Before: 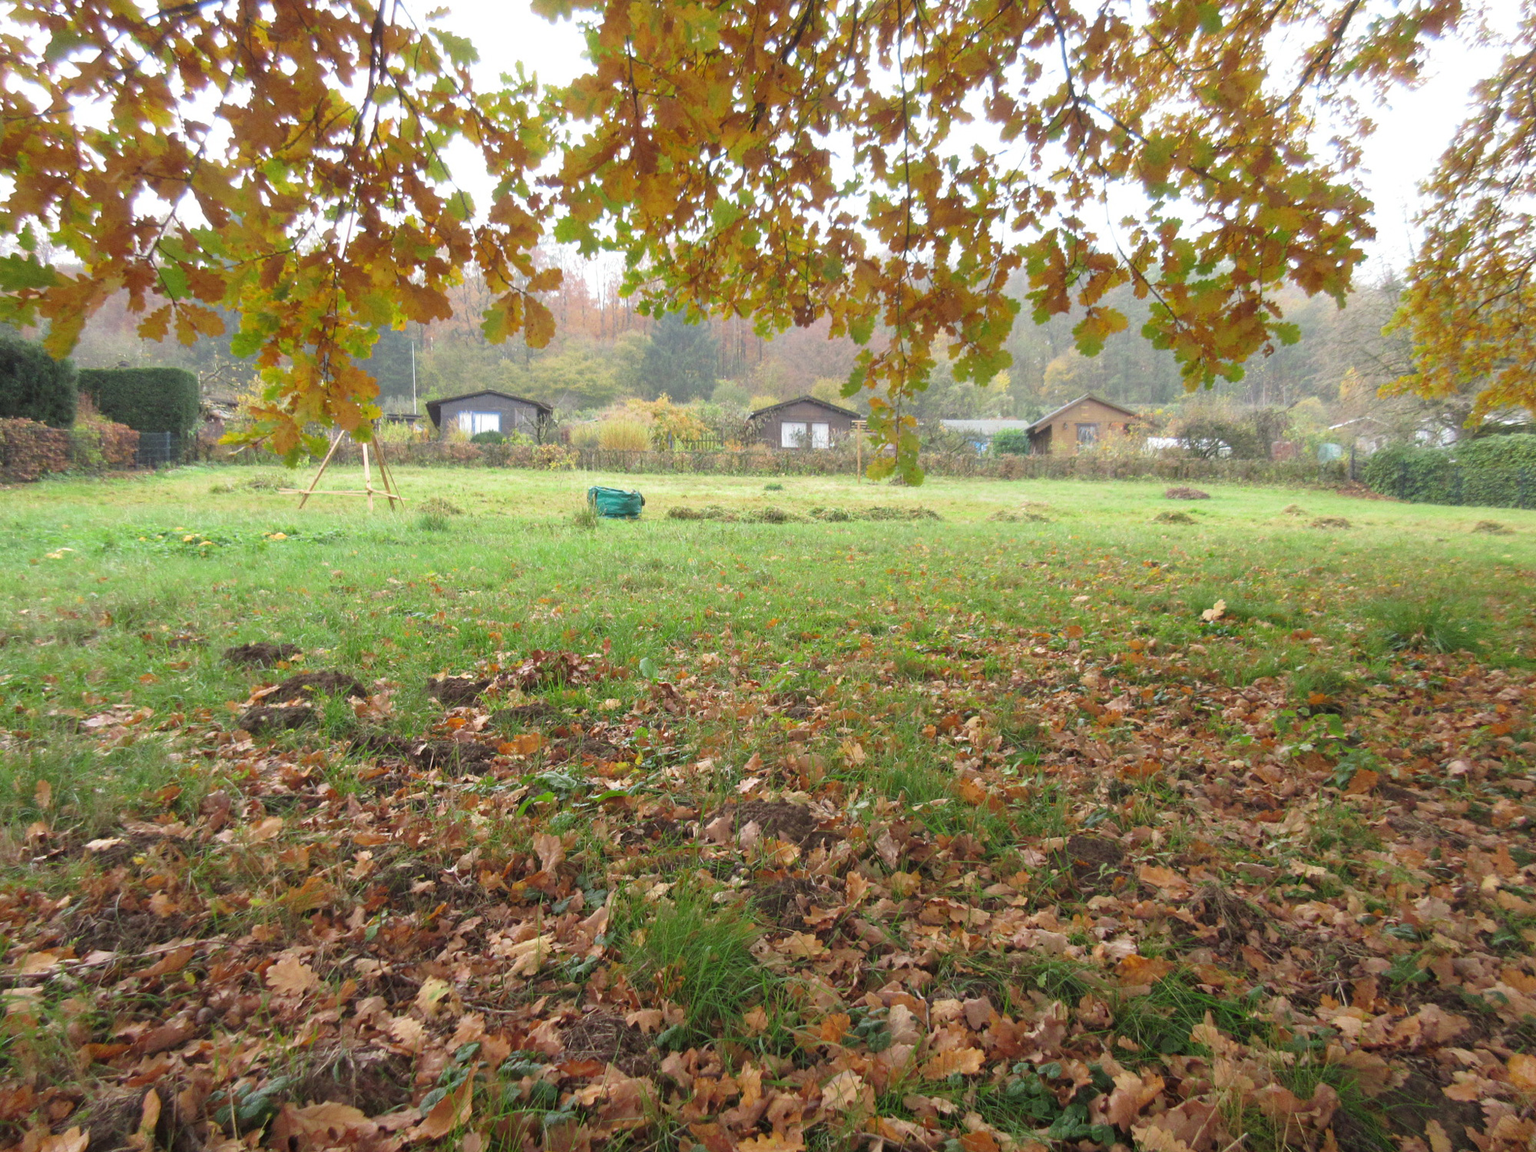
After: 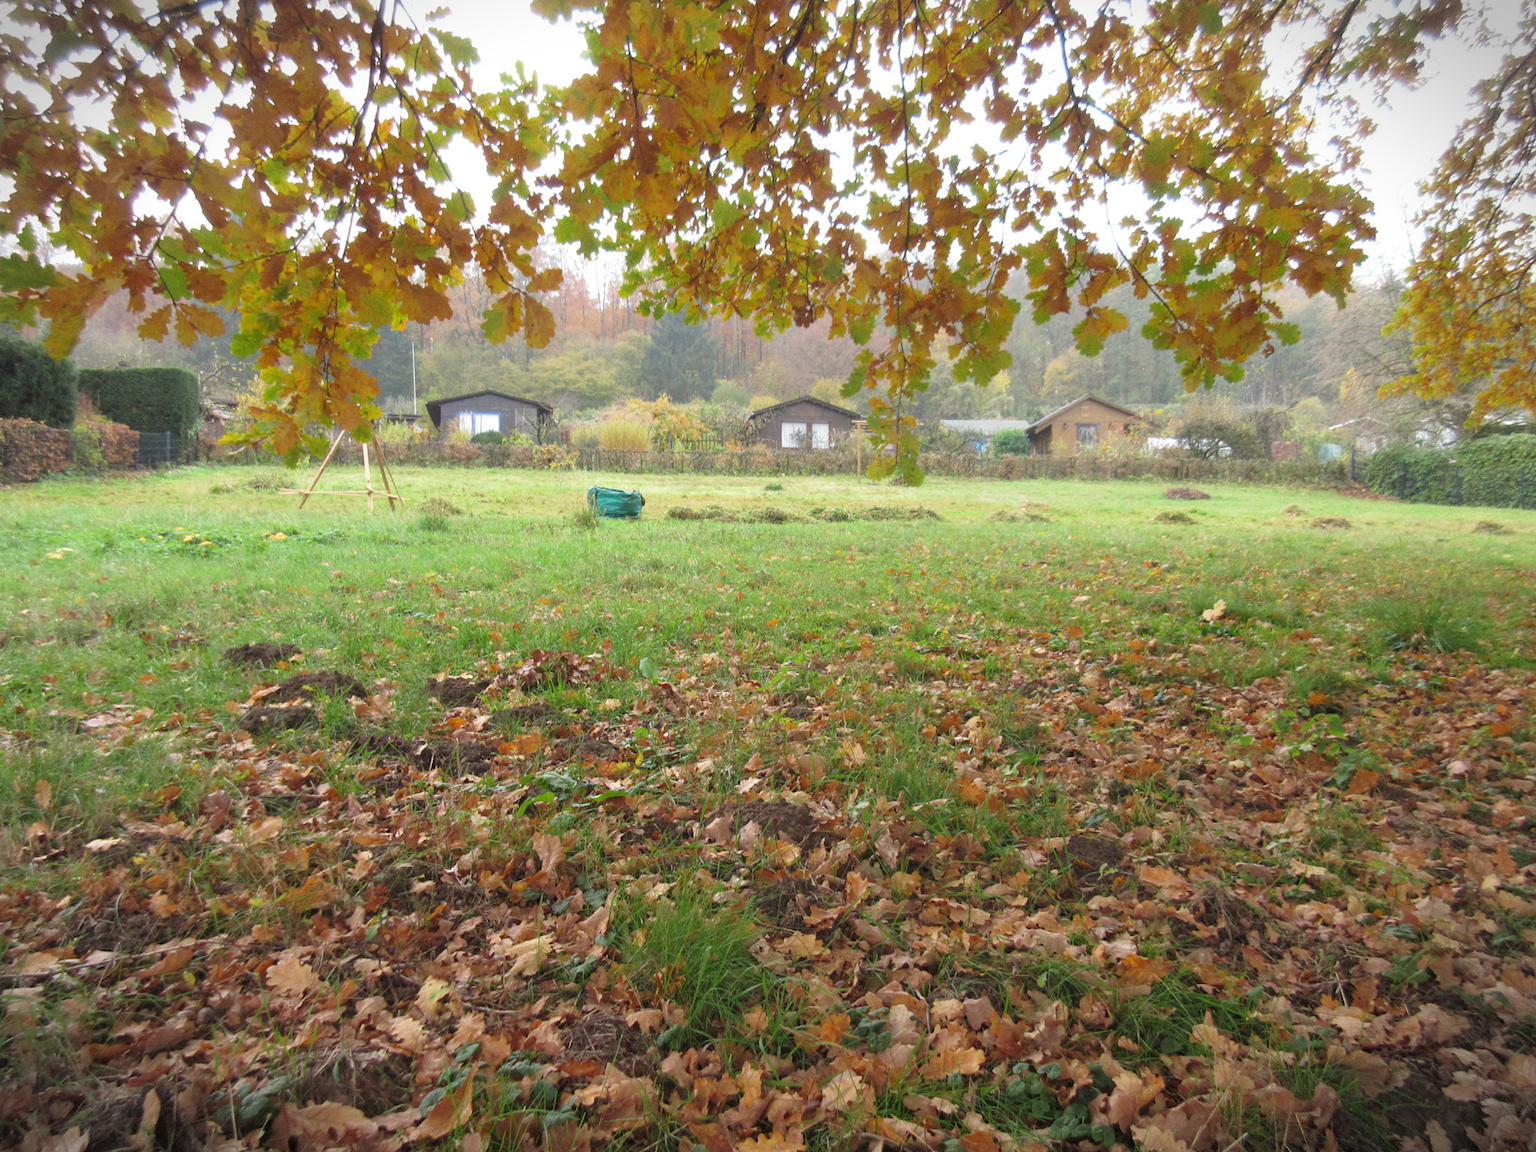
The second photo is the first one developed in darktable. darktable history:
vignetting: fall-off start 99.17%, width/height ratio 1.303, dithering 8-bit output
